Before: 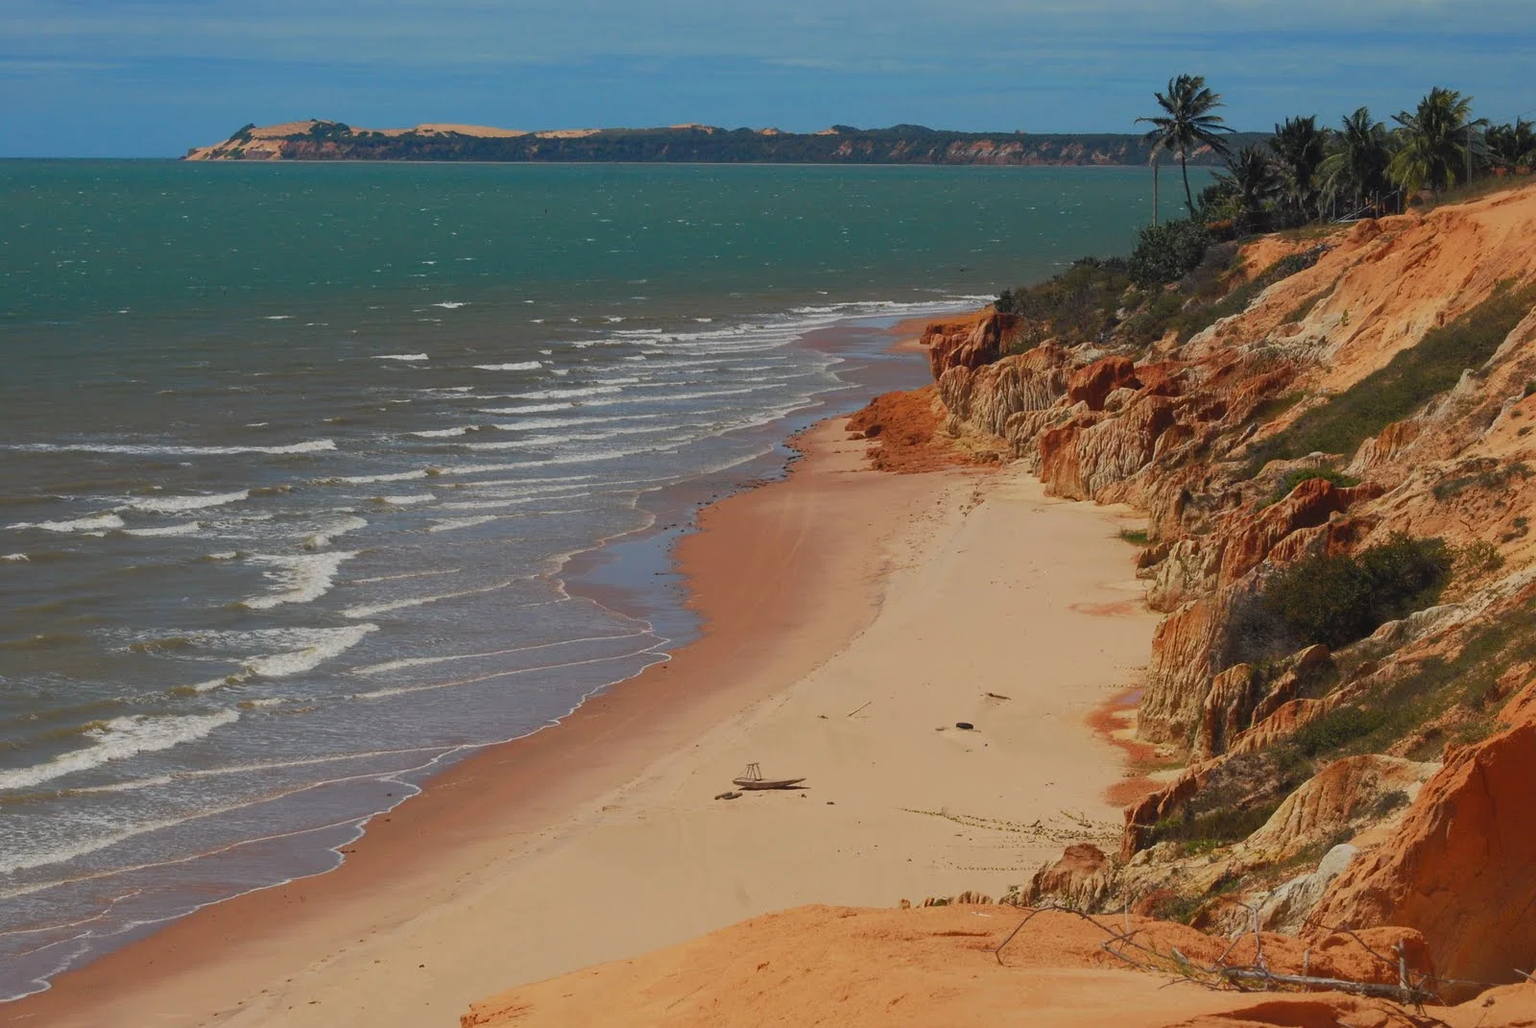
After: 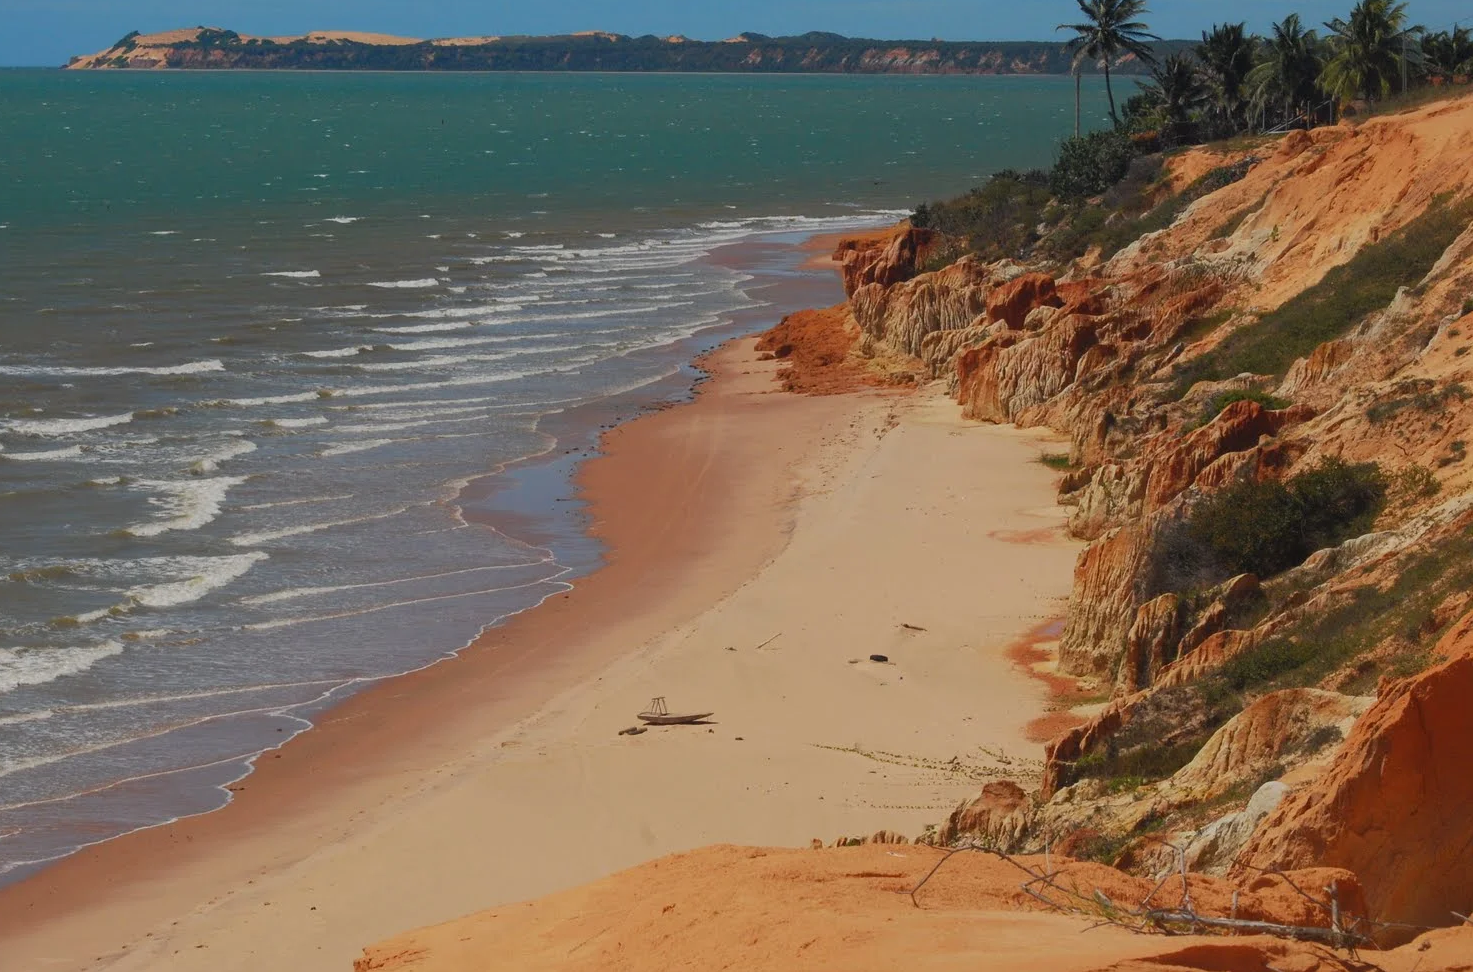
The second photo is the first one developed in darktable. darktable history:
crop and rotate: left 7.924%, top 9.191%
